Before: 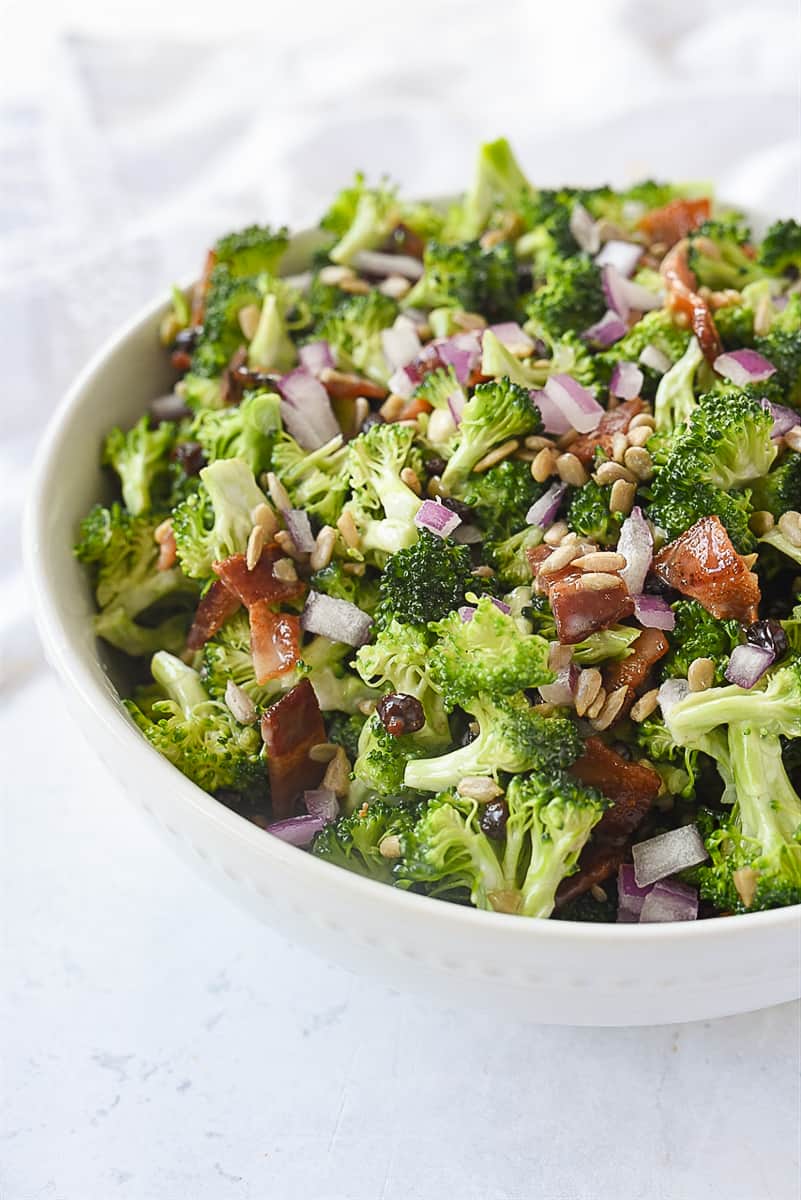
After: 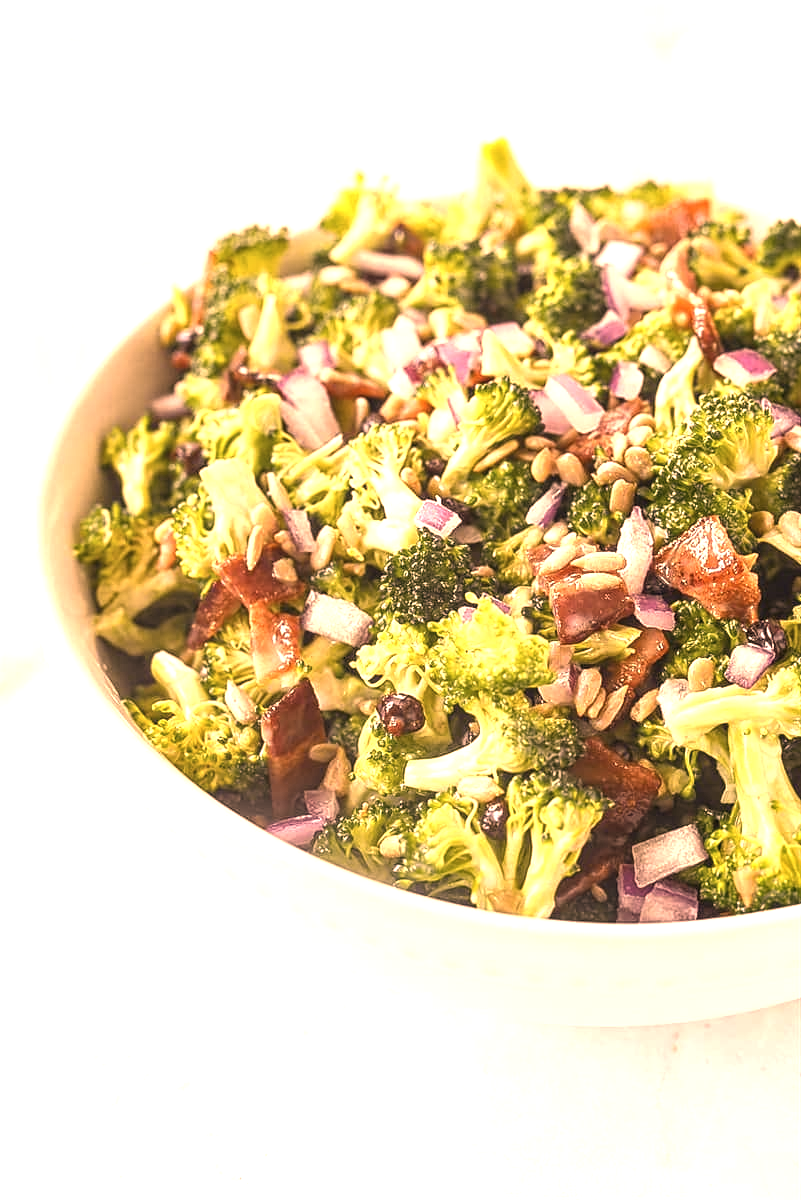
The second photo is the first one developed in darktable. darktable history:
color correction: highlights a* 39.81, highlights b* 39.83, saturation 0.692
exposure: black level correction 0, exposure 1.104 EV, compensate exposure bias true, compensate highlight preservation false
local contrast: on, module defaults
